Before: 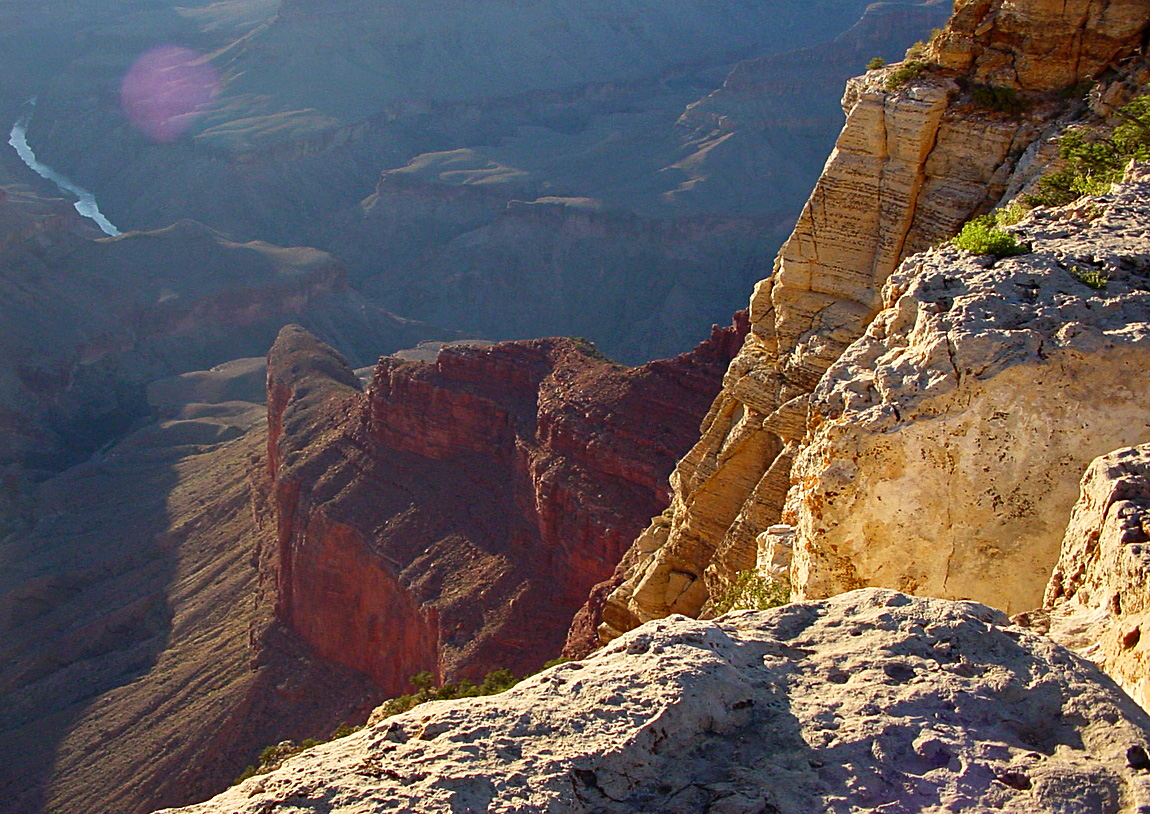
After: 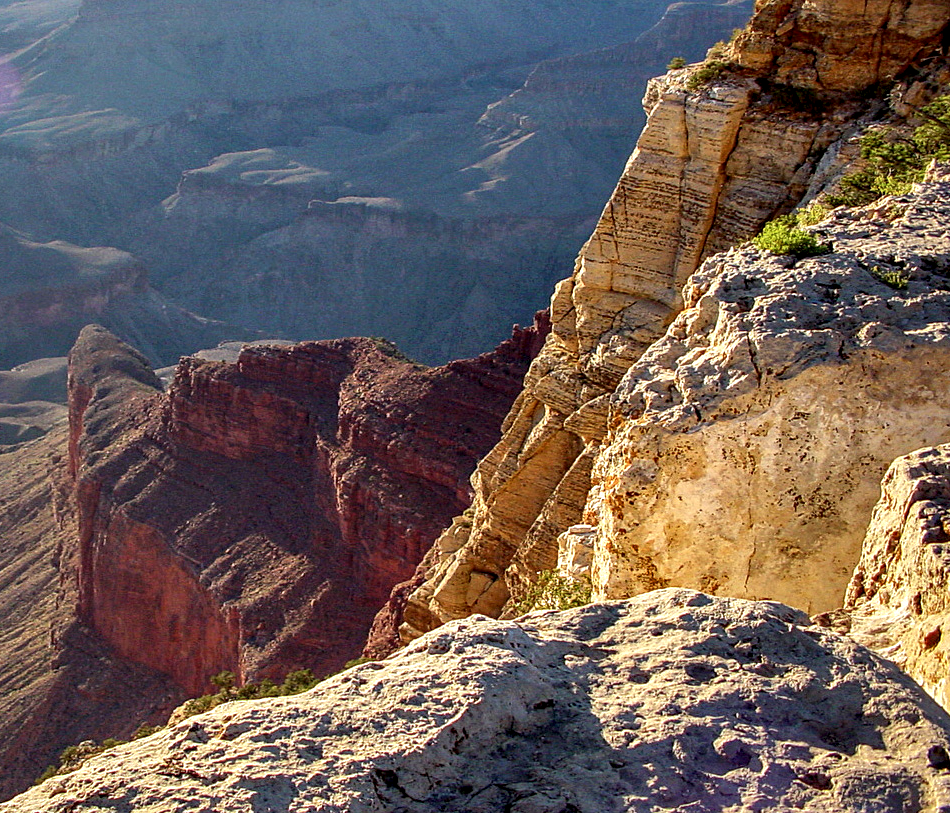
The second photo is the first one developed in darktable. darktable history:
local contrast: highlights 63%, shadows 53%, detail 169%, midtone range 0.518
shadows and highlights: shadows 39.99, highlights -59.89
crop: left 17.364%, bottom 0.034%
